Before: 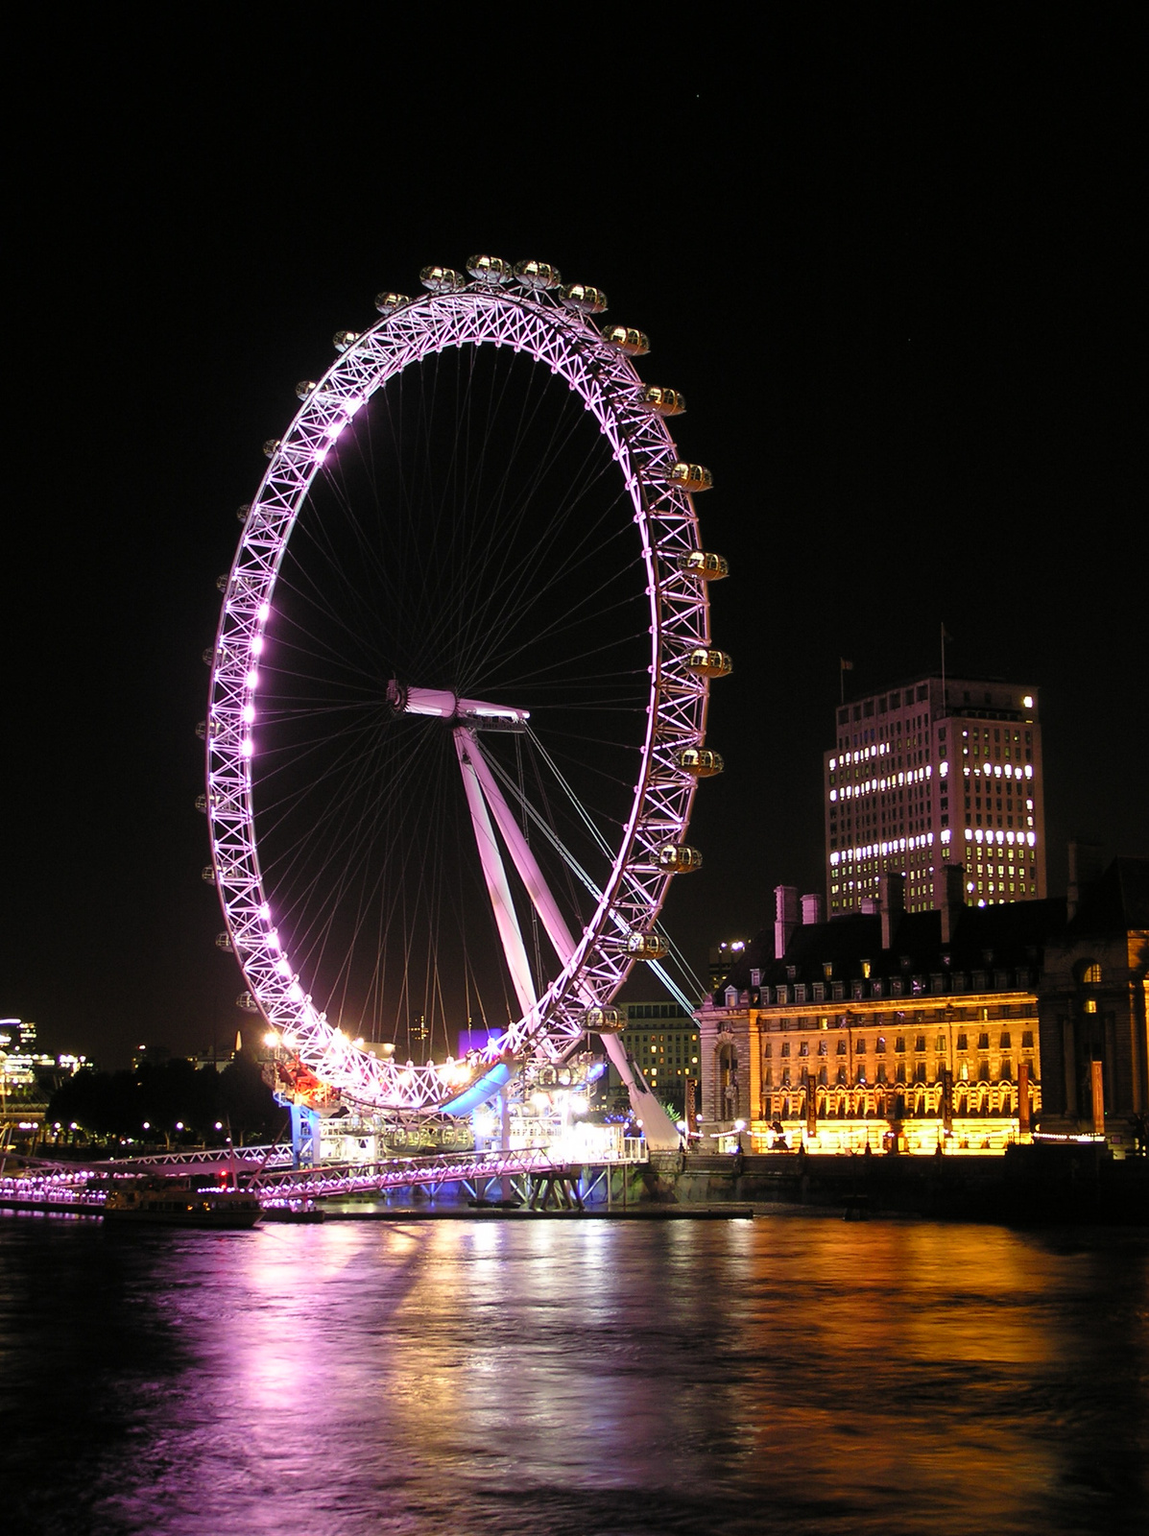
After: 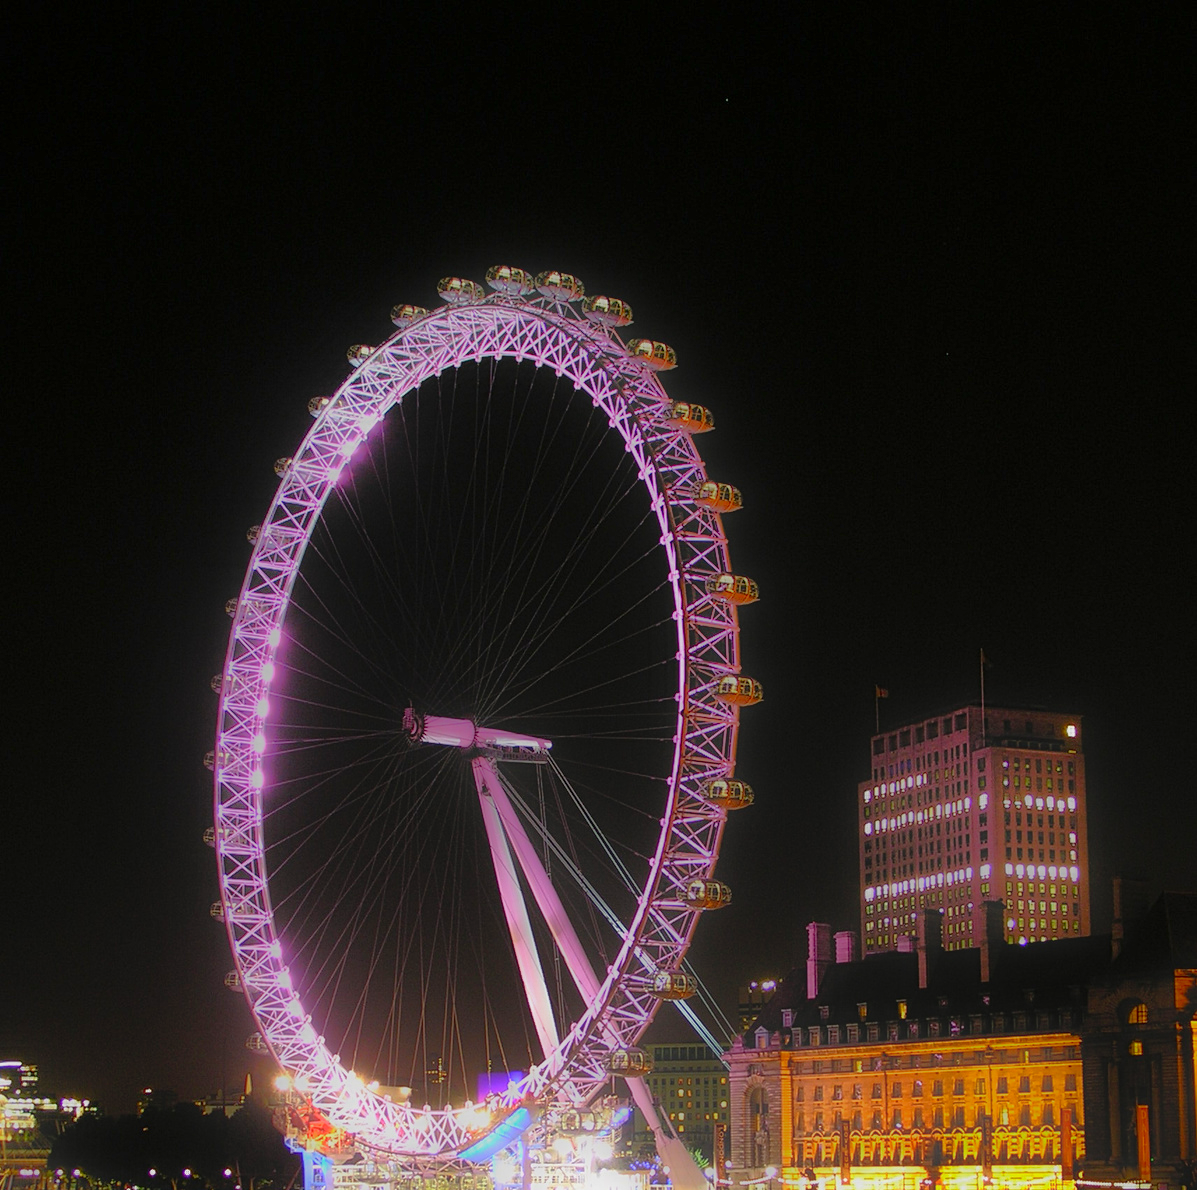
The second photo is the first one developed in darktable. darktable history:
crop: bottom 24.991%
shadows and highlights: on, module defaults
contrast equalizer: octaves 7, y [[0.511, 0.558, 0.631, 0.632, 0.559, 0.512], [0.5 ×6], [0.507, 0.559, 0.627, 0.644, 0.647, 0.647], [0 ×6], [0 ×6]], mix -0.992
